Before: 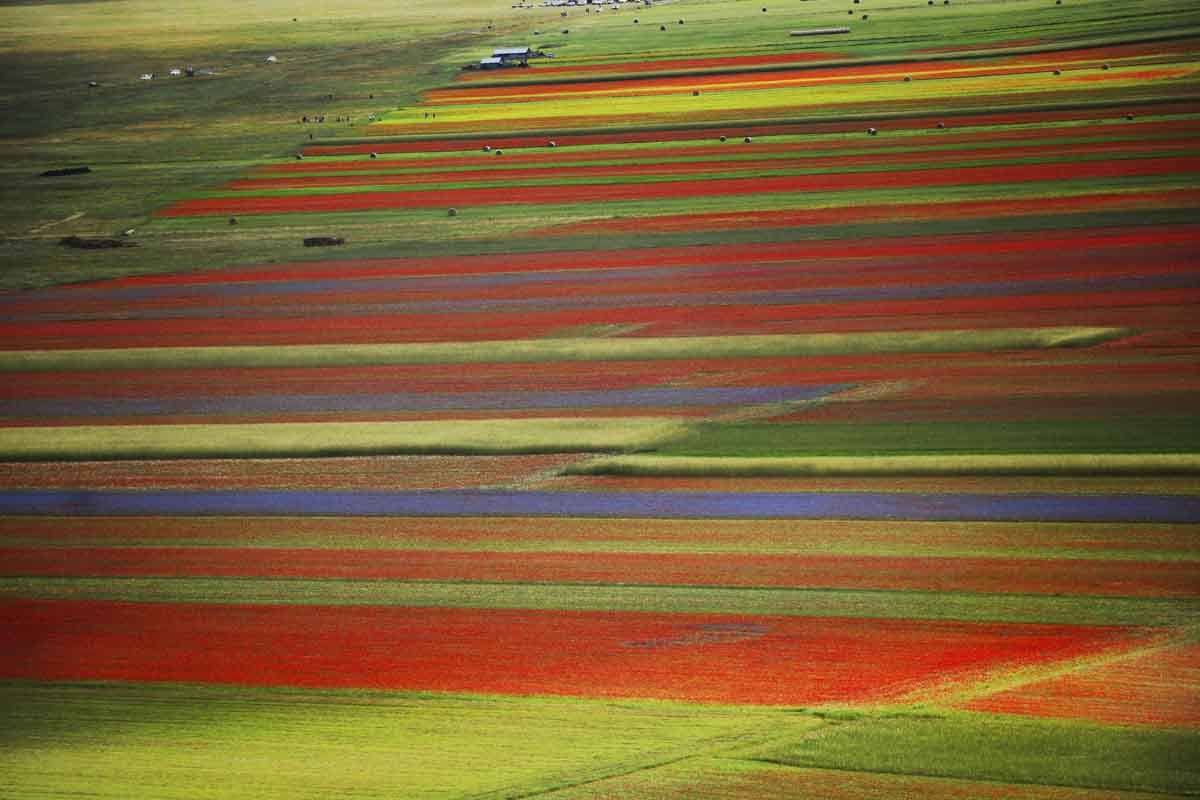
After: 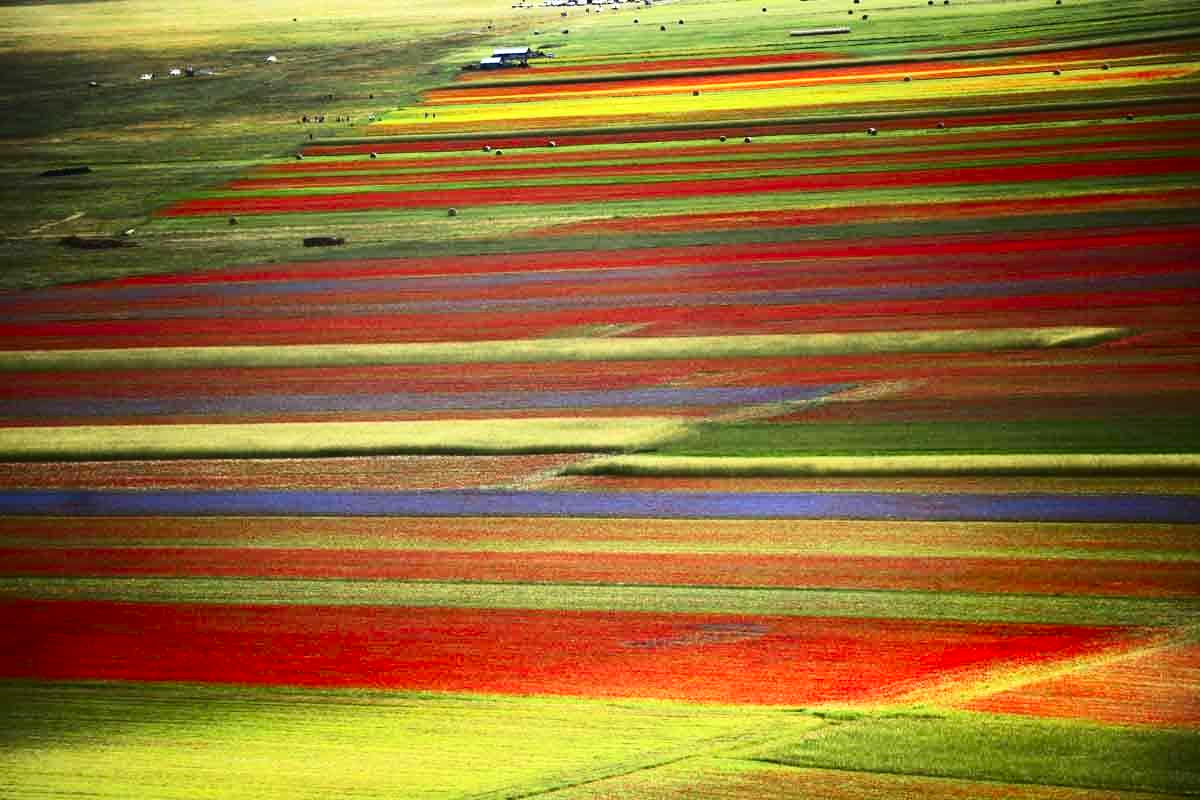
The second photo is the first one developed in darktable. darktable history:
exposure: exposure 0.749 EV, compensate highlight preservation false
contrast brightness saturation: contrast 0.203, brightness -0.11, saturation 0.104
